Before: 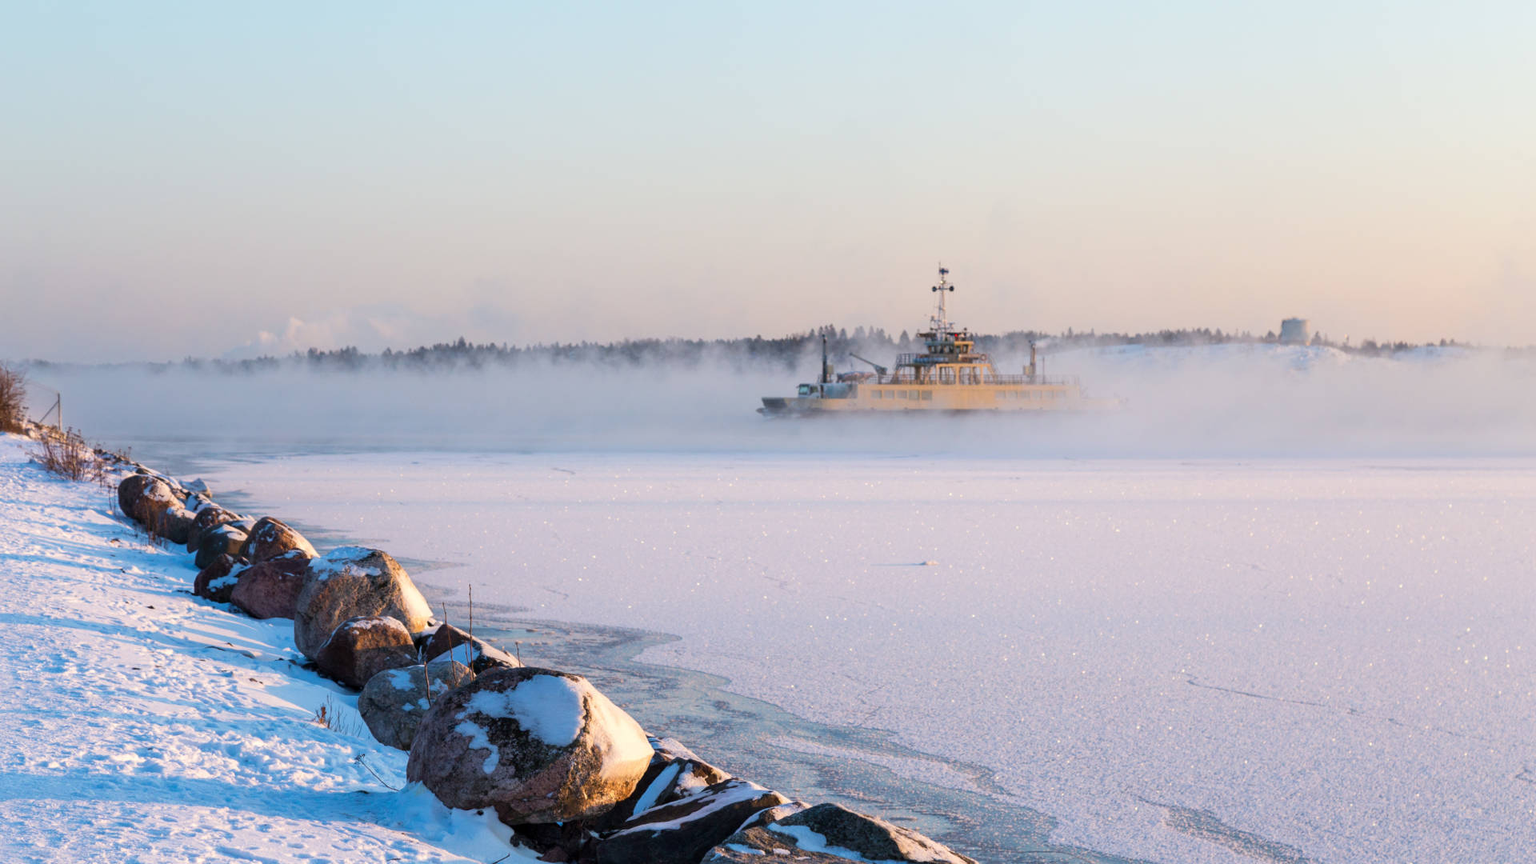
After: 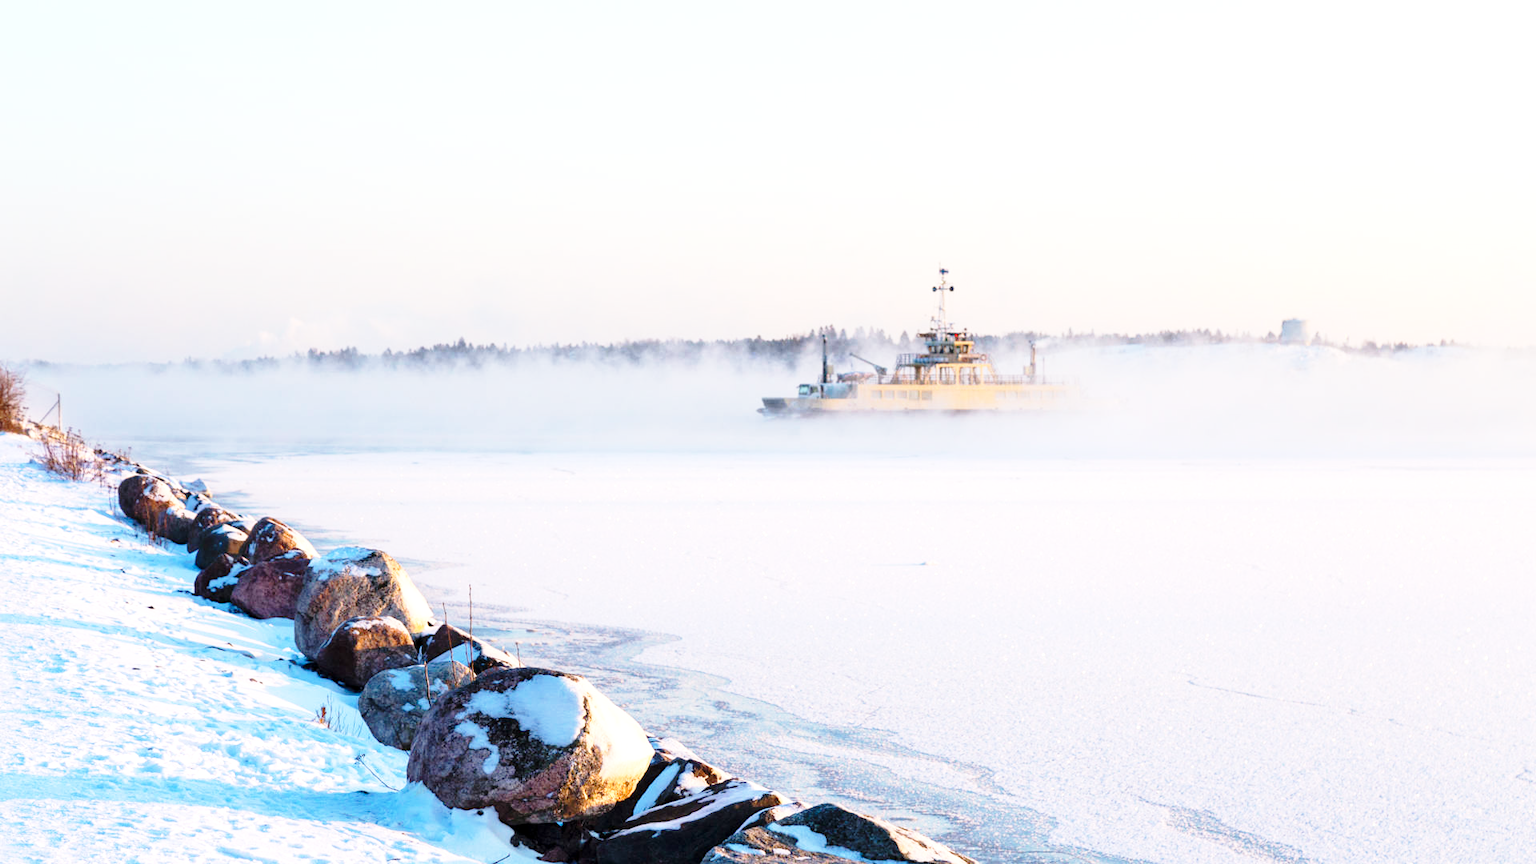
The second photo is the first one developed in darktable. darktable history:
base curve: curves: ch0 [(0, 0) (0.028, 0.03) (0.121, 0.232) (0.46, 0.748) (0.859, 0.968) (1, 1)], preserve colors none
exposure: black level correction 0.001, exposure 0.5 EV, compensate exposure bias true, compensate highlight preservation false
